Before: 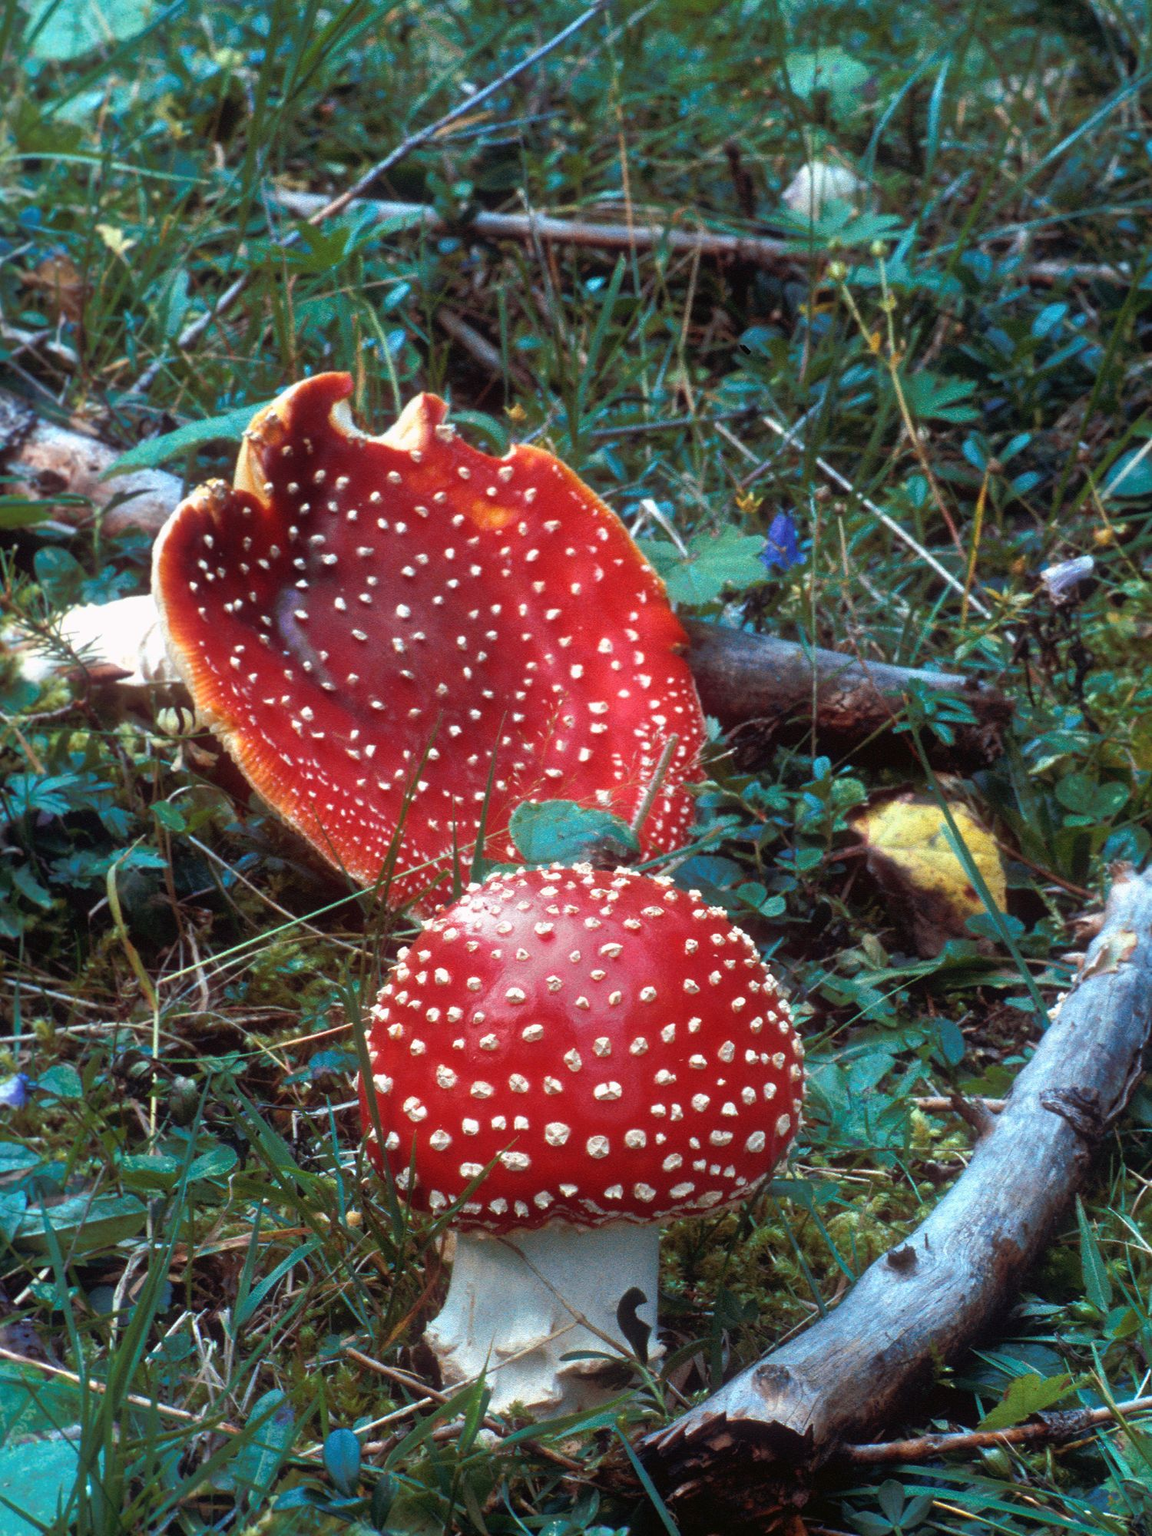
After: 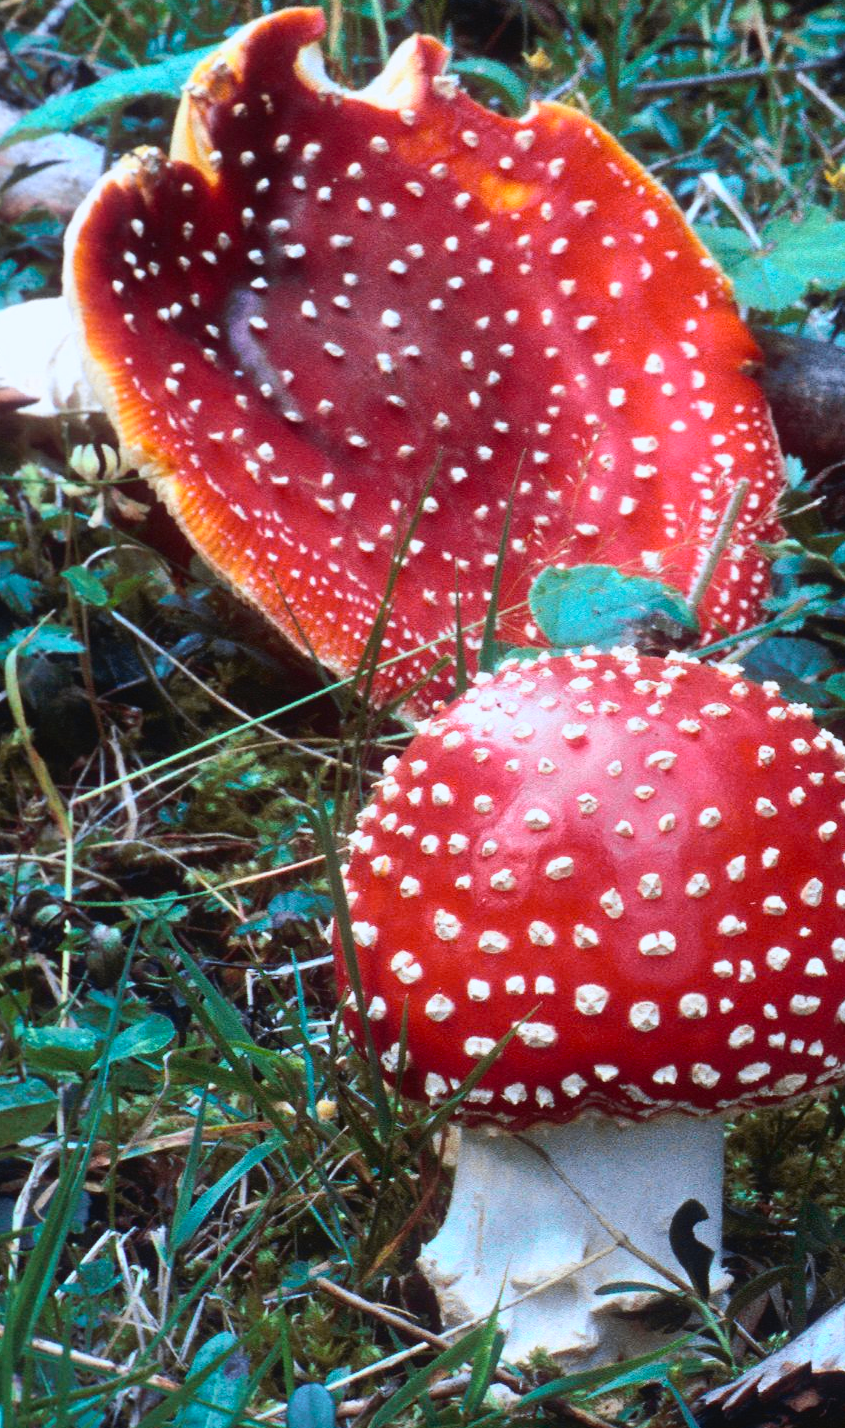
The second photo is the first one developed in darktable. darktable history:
white balance: red 0.954, blue 1.079
tone curve: curves: ch0 [(0, 0.023) (0.103, 0.087) (0.277, 0.28) (0.46, 0.554) (0.569, 0.68) (0.735, 0.843) (0.994, 0.984)]; ch1 [(0, 0) (0.324, 0.285) (0.456, 0.438) (0.488, 0.497) (0.512, 0.503) (0.535, 0.535) (0.599, 0.606) (0.715, 0.738) (1, 1)]; ch2 [(0, 0) (0.369, 0.388) (0.449, 0.431) (0.478, 0.471) (0.502, 0.503) (0.55, 0.553) (0.603, 0.602) (0.656, 0.713) (1, 1)], color space Lab, independent channels, preserve colors none
crop: left 8.966%, top 23.852%, right 34.699%, bottom 4.703%
